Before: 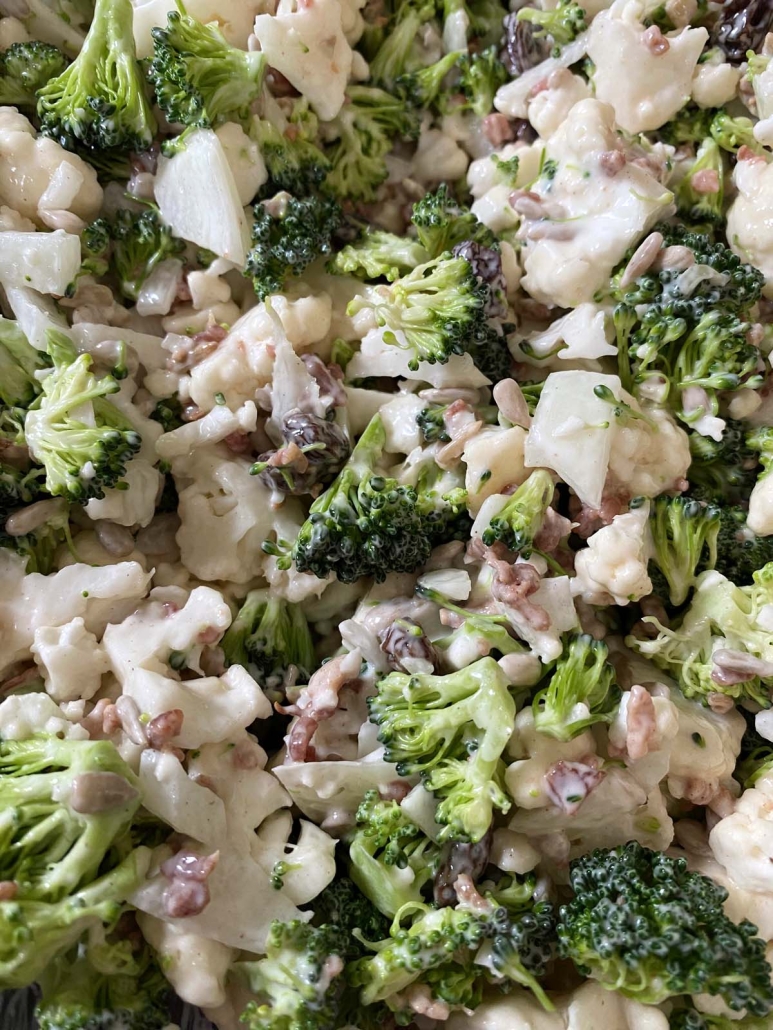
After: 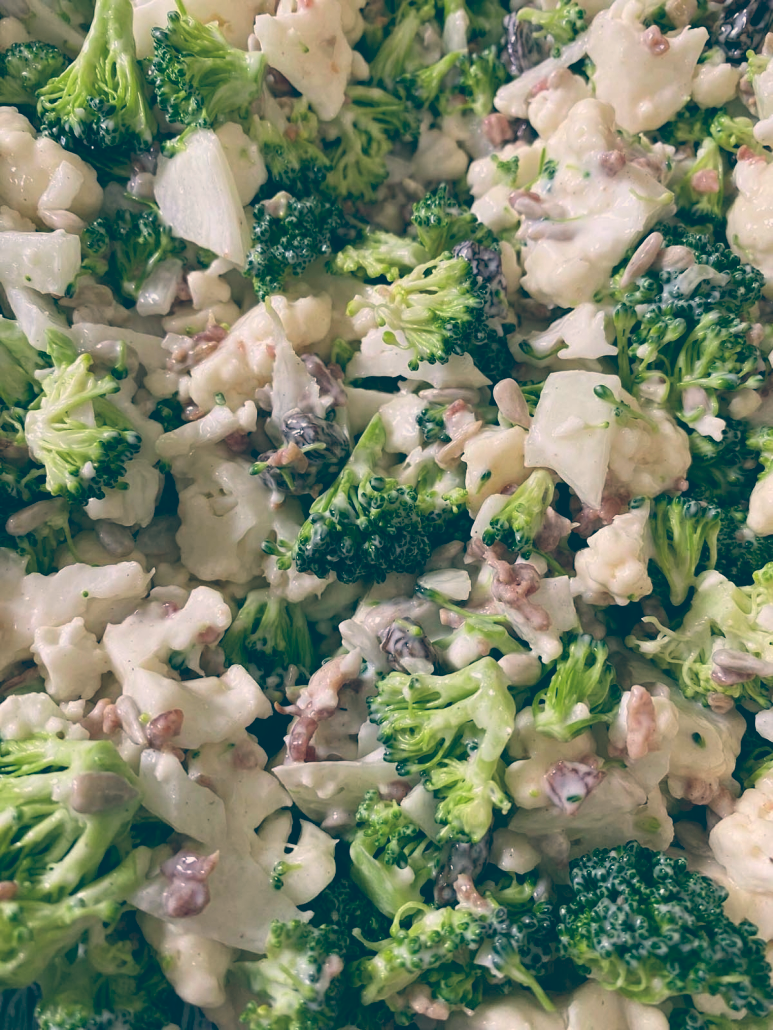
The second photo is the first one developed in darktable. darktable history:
color balance: lift [1.006, 0.985, 1.002, 1.015], gamma [1, 0.953, 1.008, 1.047], gain [1.076, 1.13, 1.004, 0.87]
lowpass: radius 0.1, contrast 0.85, saturation 1.1, unbound 0
white balance: red 0.978, blue 0.999
